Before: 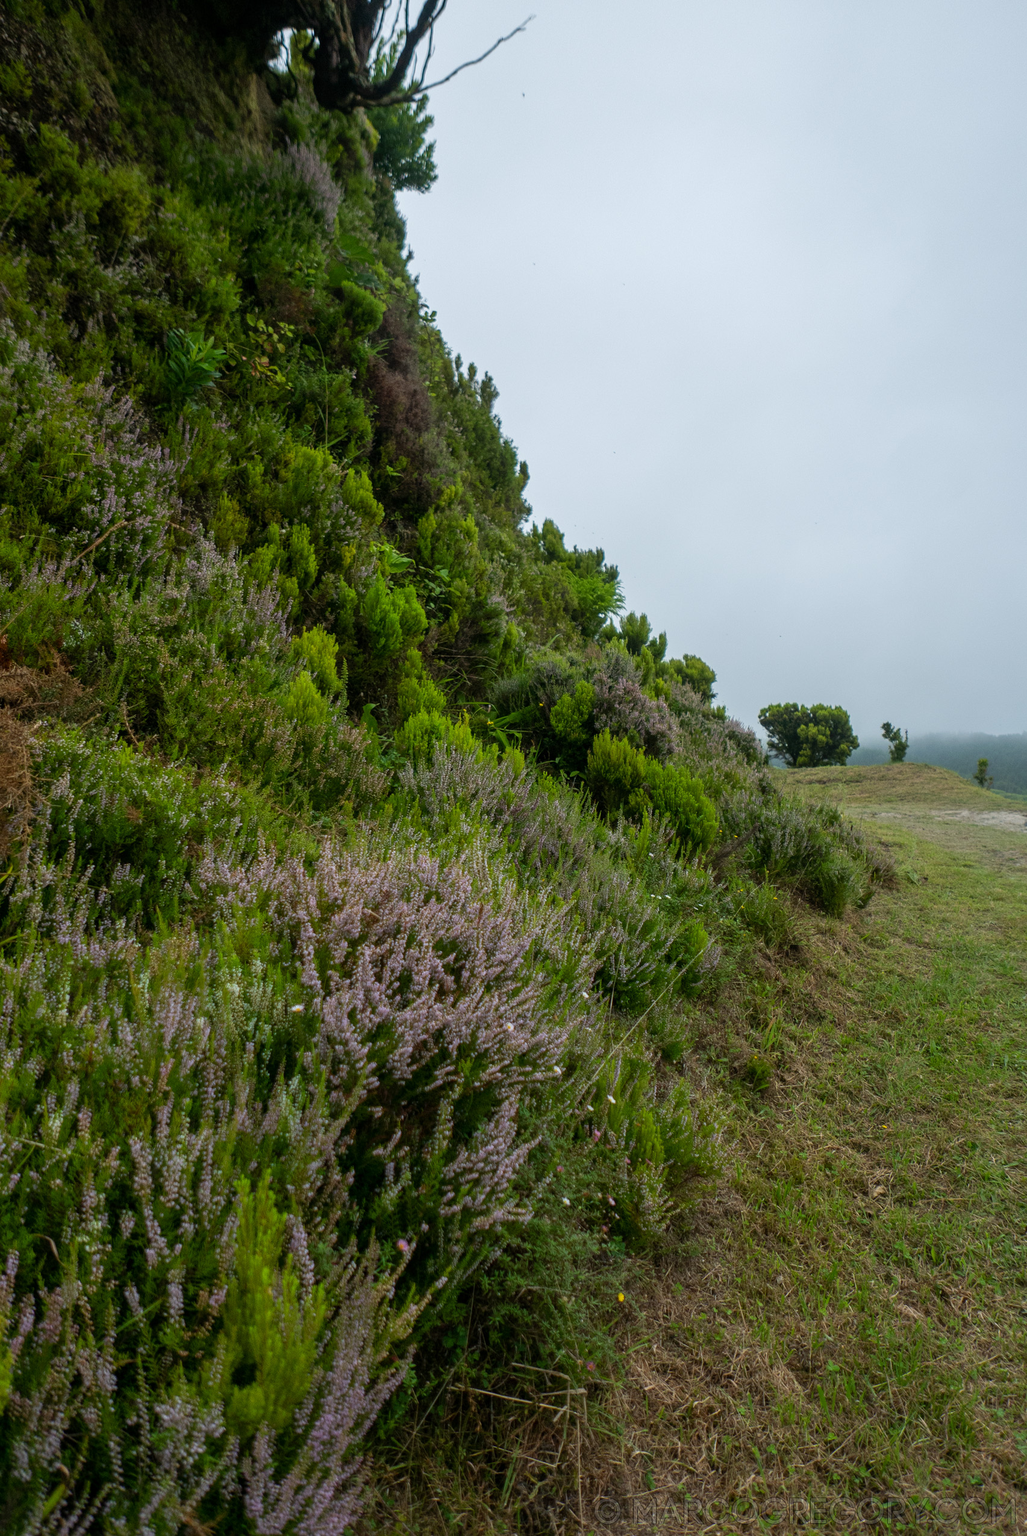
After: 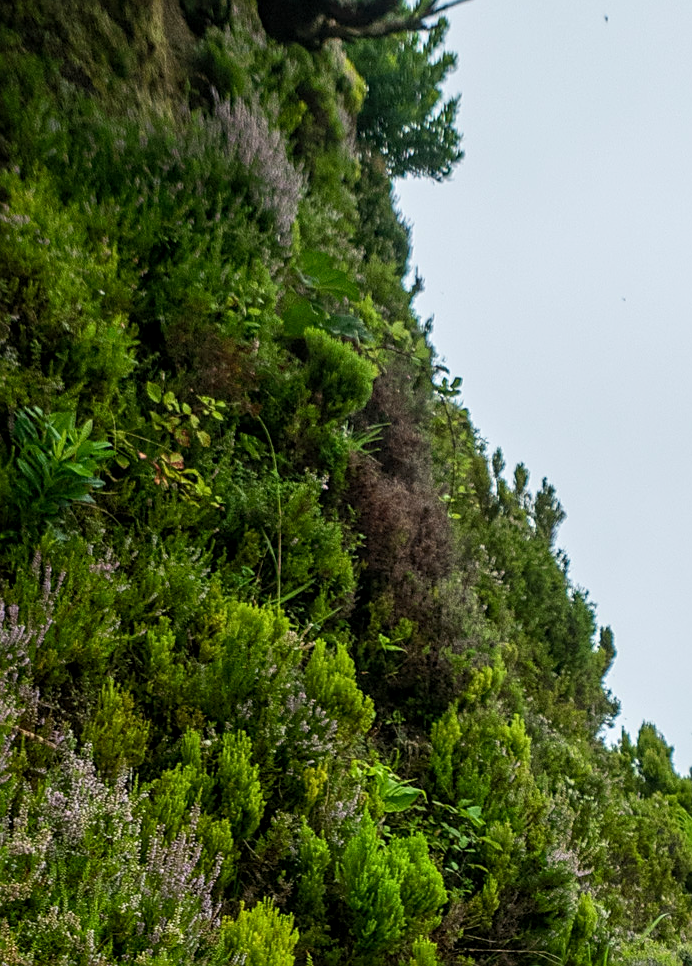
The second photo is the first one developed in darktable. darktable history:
white balance: red 1.009, blue 0.985
contrast brightness saturation: contrast 0.2, brightness 0.16, saturation 0.22
sharpen: on, module defaults
exposure: exposure -0.177 EV, compensate highlight preservation false
crop: left 15.452%, top 5.459%, right 43.956%, bottom 56.62%
local contrast: detail 130%
